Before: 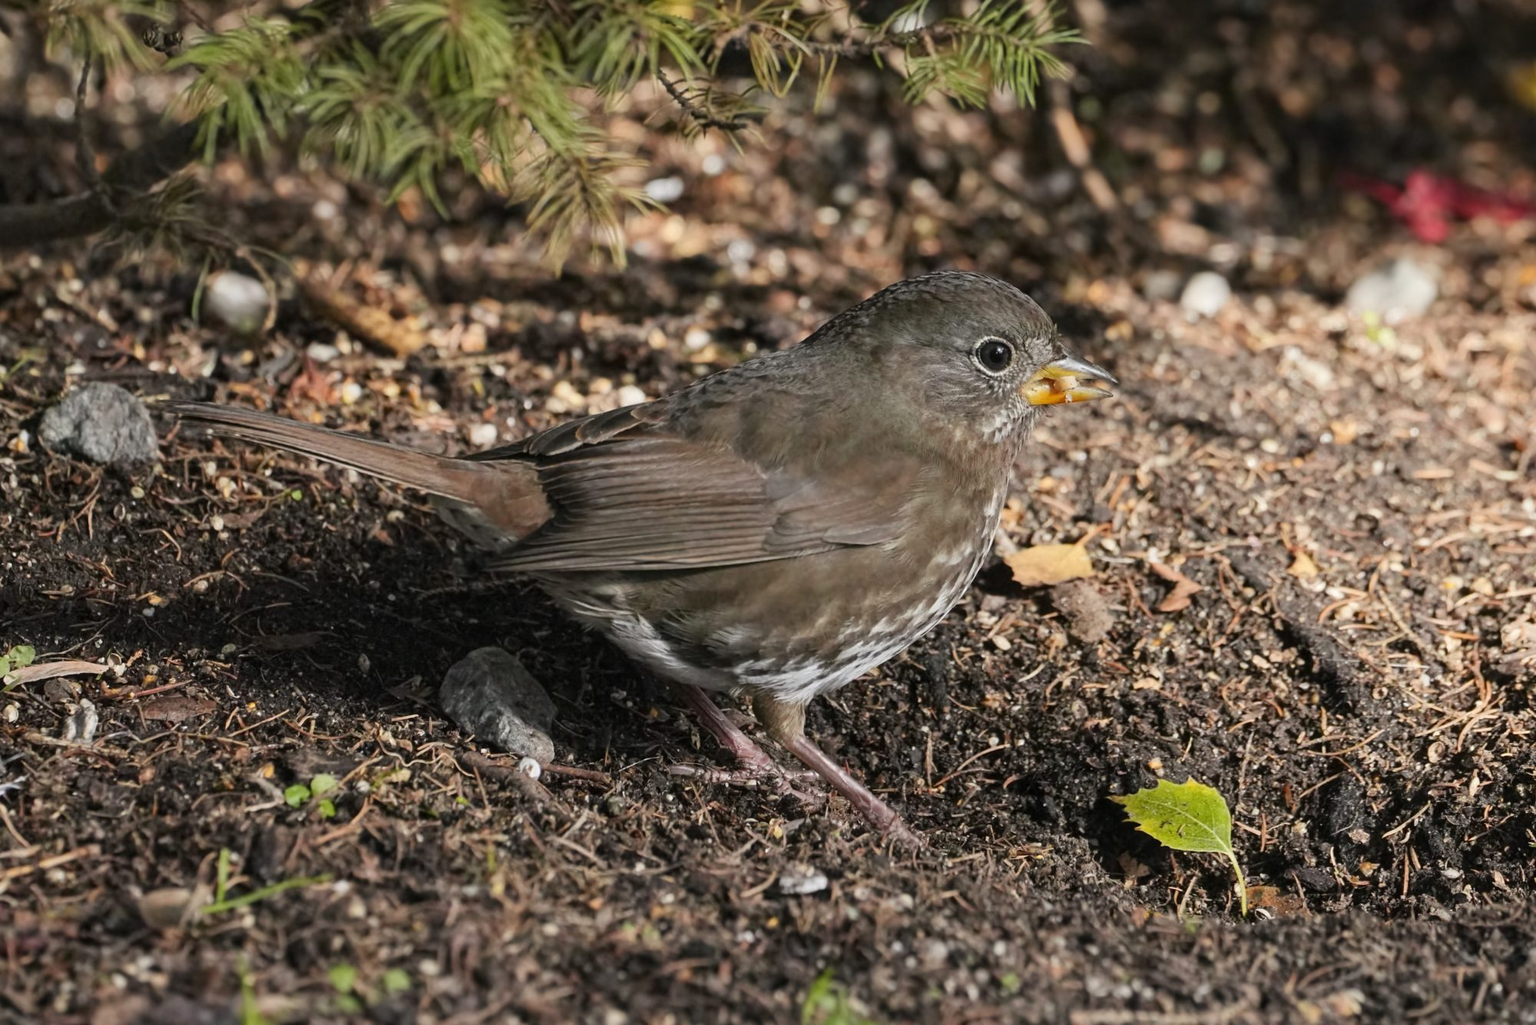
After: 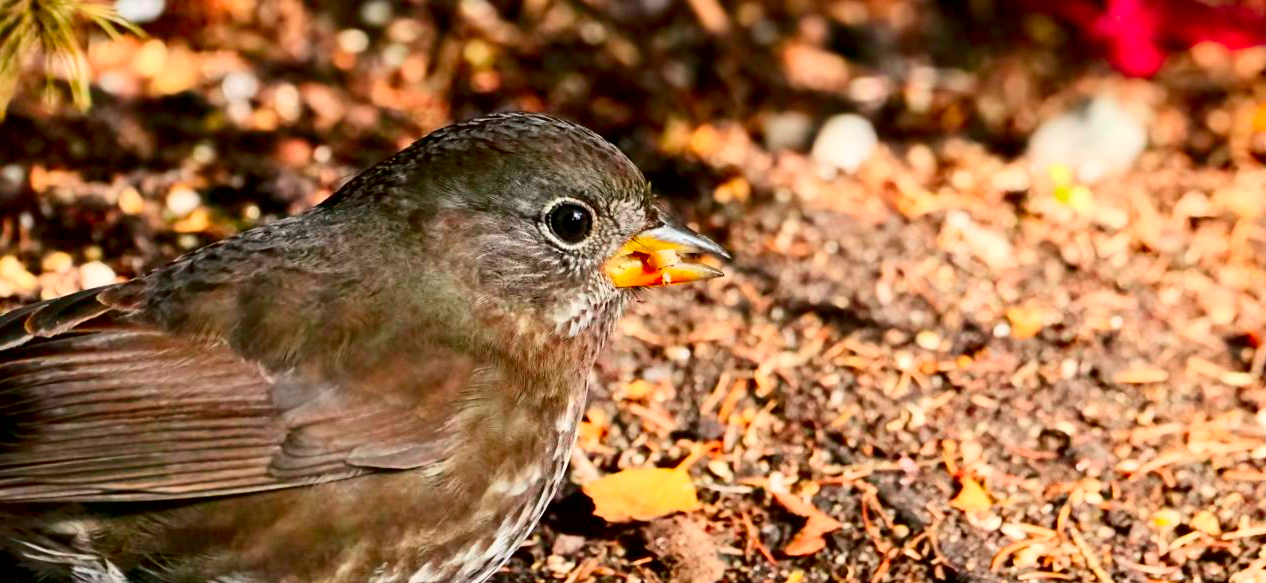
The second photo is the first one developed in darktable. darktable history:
exposure: black level correction 0.009, exposure 0.12 EV, compensate highlight preservation false
contrast brightness saturation: contrast 0.266, brightness 0.017, saturation 0.873
crop: left 36.264%, top 18.016%, right 0.421%, bottom 38.244%
